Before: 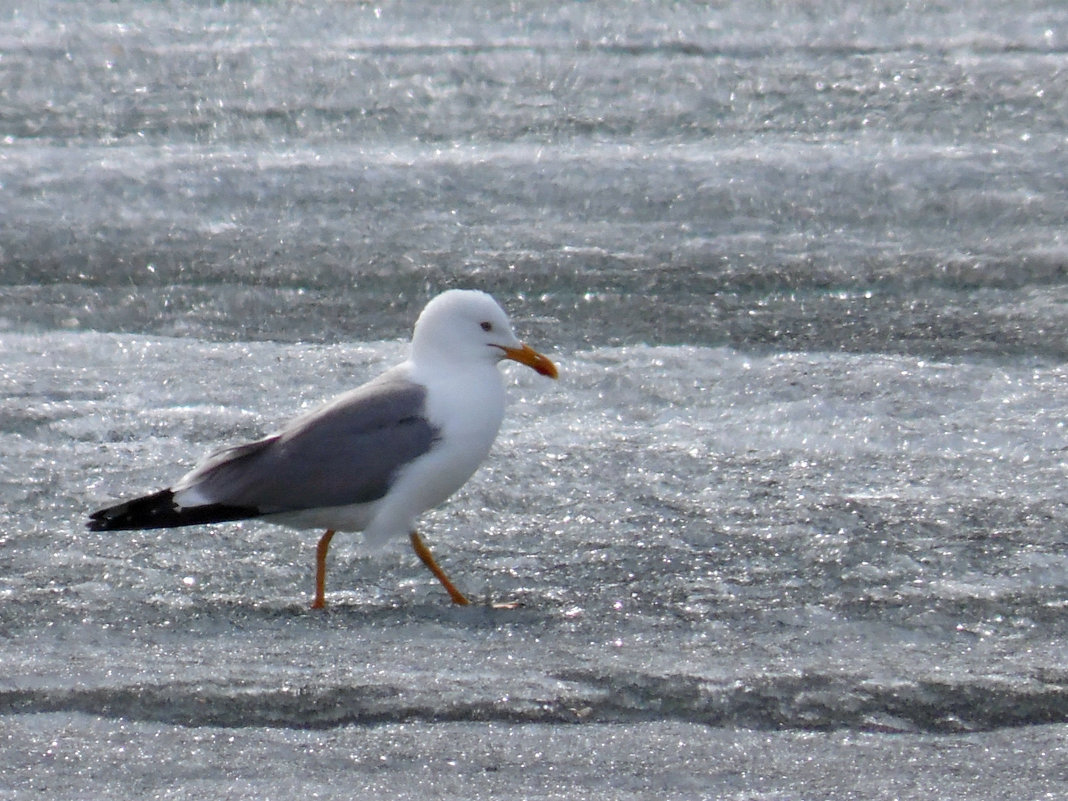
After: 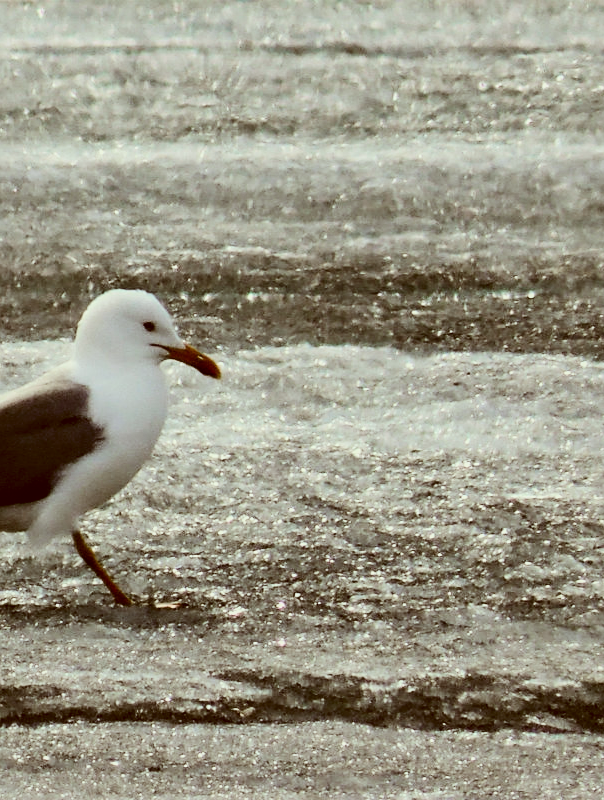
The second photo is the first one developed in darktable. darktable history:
crop: left 31.573%, top 0.022%, right 11.854%
sharpen: amount 0.202
filmic rgb: black relative exposure -5.01 EV, white relative exposure 3.96 EV, hardness 2.9, contrast 1.199, highlights saturation mix -29.7%, color science v6 (2022)
color correction: highlights a* -6.08, highlights b* 9.11, shadows a* 10.59, shadows b* 23.53
tone equalizer: edges refinement/feathering 500, mask exposure compensation -1.57 EV, preserve details no
contrast brightness saturation: contrast 0.276
local contrast: mode bilateral grid, contrast 21, coarseness 49, detail 119%, midtone range 0.2
color zones: curves: ch0 [(0, 0.444) (0.143, 0.442) (0.286, 0.441) (0.429, 0.441) (0.571, 0.441) (0.714, 0.441) (0.857, 0.442) (1, 0.444)]
